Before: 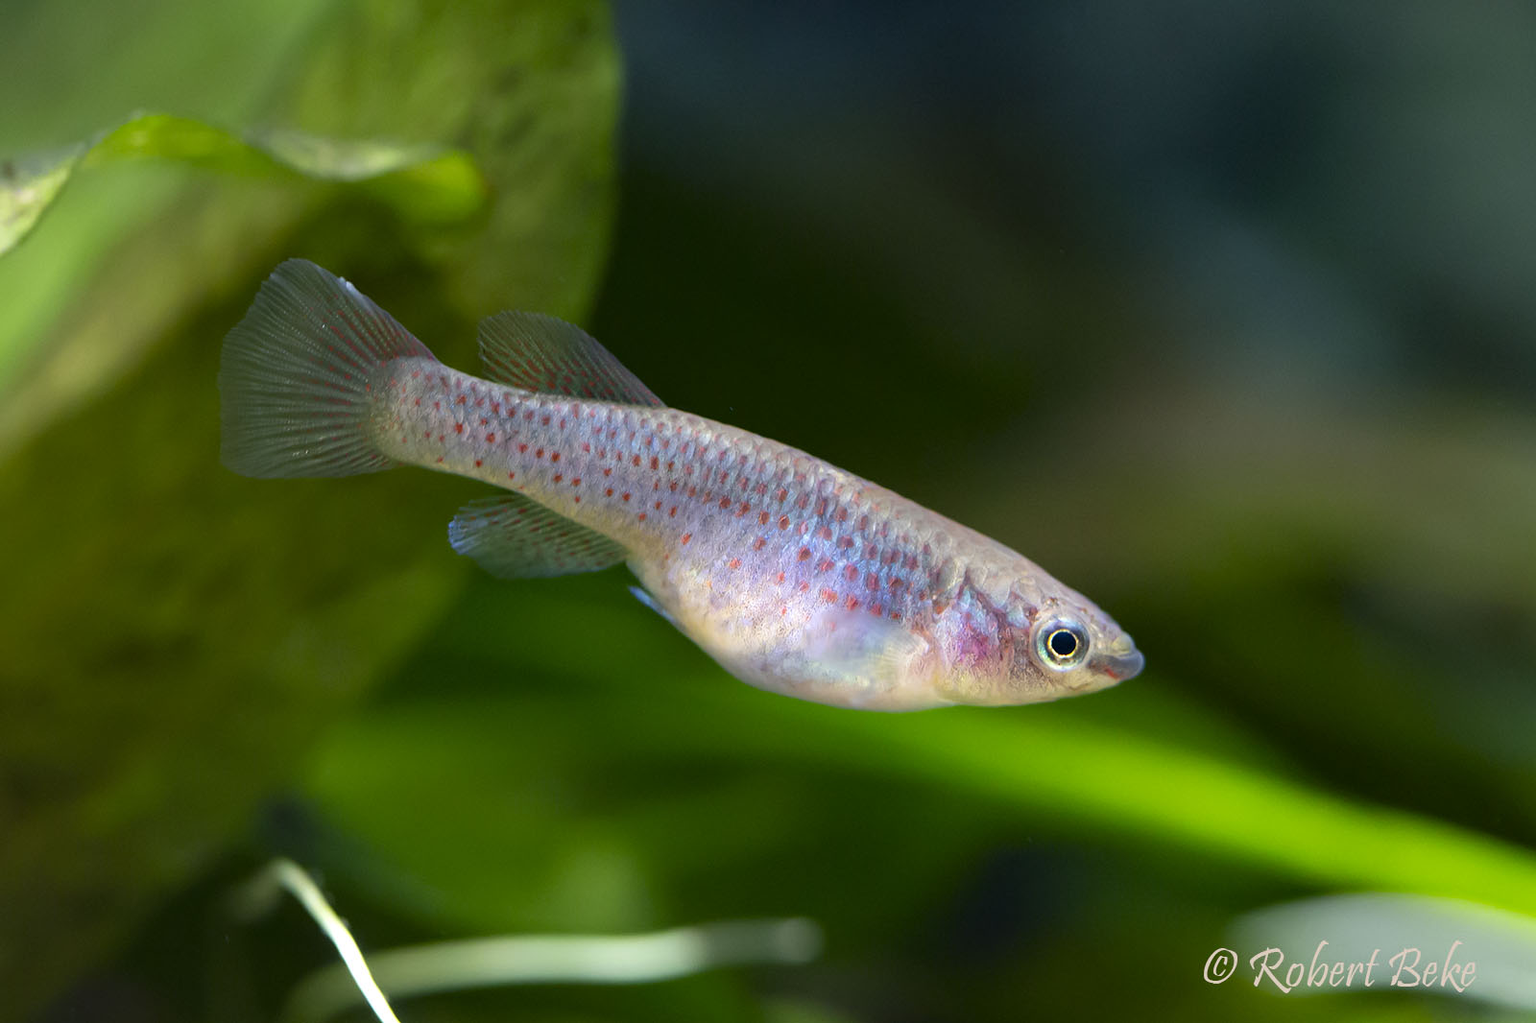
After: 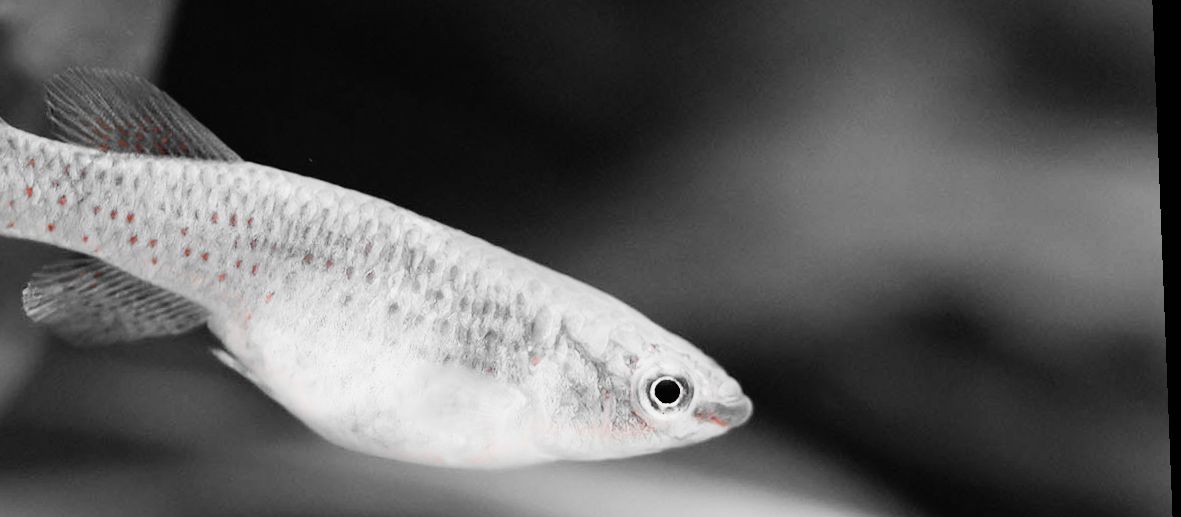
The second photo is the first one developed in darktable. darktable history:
white balance: red 1.042, blue 1.17
crop and rotate: left 27.938%, top 27.046%, bottom 27.046%
sigmoid: contrast 1.7, skew -0.2, preserve hue 0%, red attenuation 0.1, red rotation 0.035, green attenuation 0.1, green rotation -0.017, blue attenuation 0.15, blue rotation -0.052, base primaries Rec2020
exposure: black level correction 0, exposure 1 EV, compensate exposure bias true, compensate highlight preservation false
rotate and perspective: rotation -2.22°, lens shift (horizontal) -0.022, automatic cropping off
color zones: curves: ch1 [(0, 0.006) (0.094, 0.285) (0.171, 0.001) (0.429, 0.001) (0.571, 0.003) (0.714, 0.004) (0.857, 0.004) (1, 0.006)]
